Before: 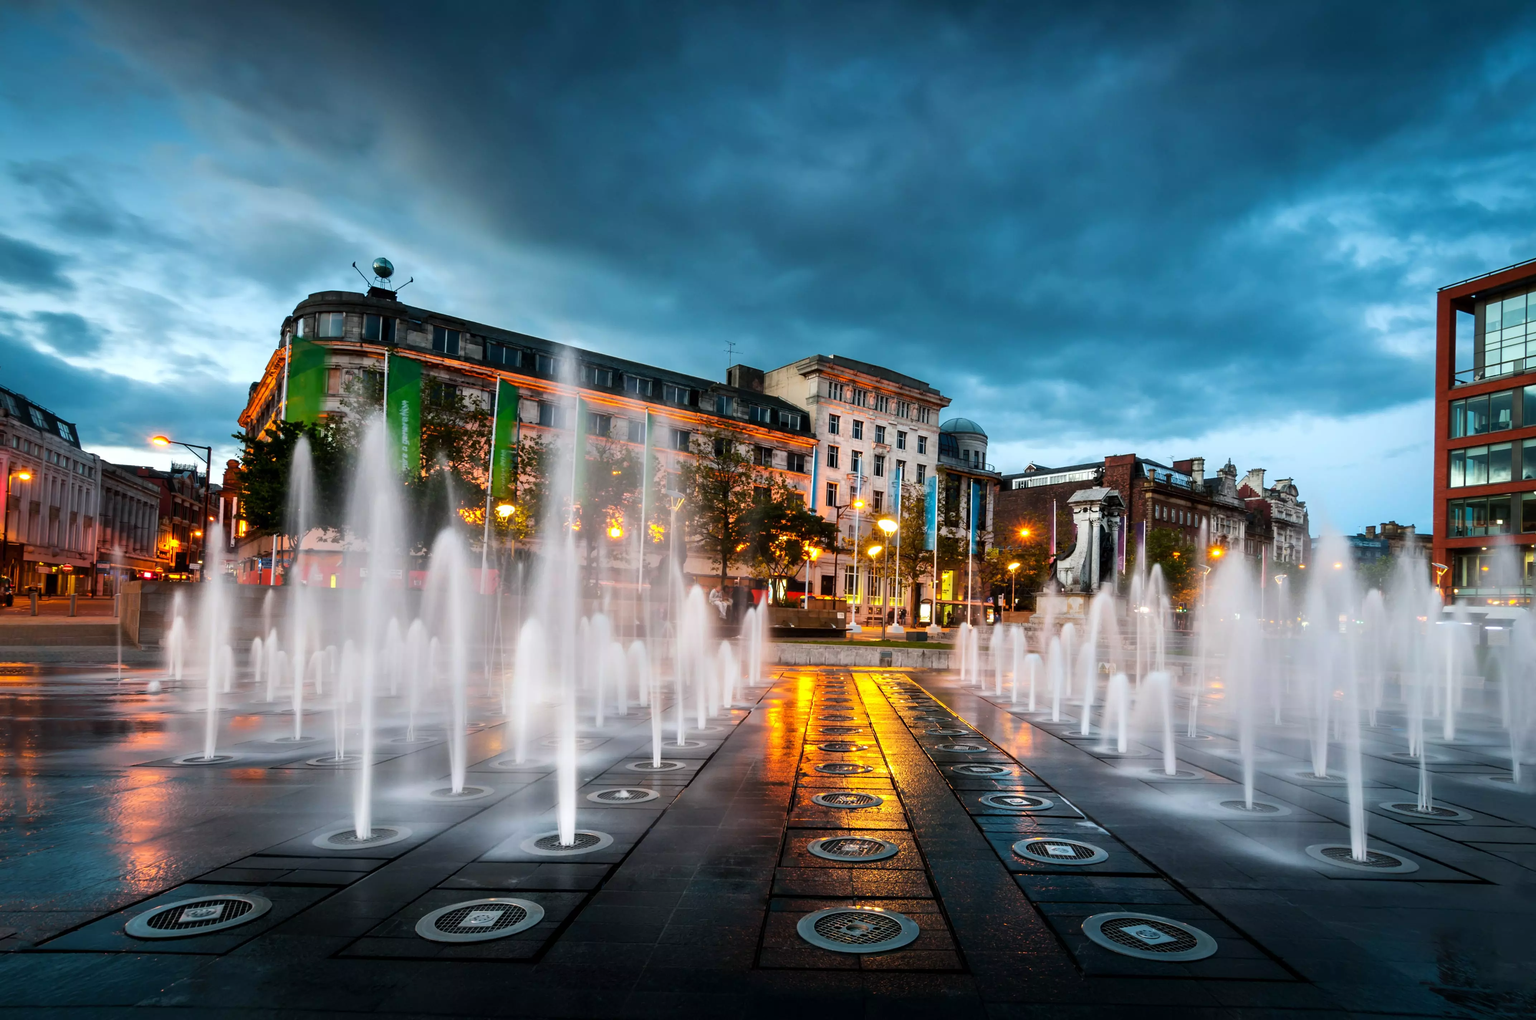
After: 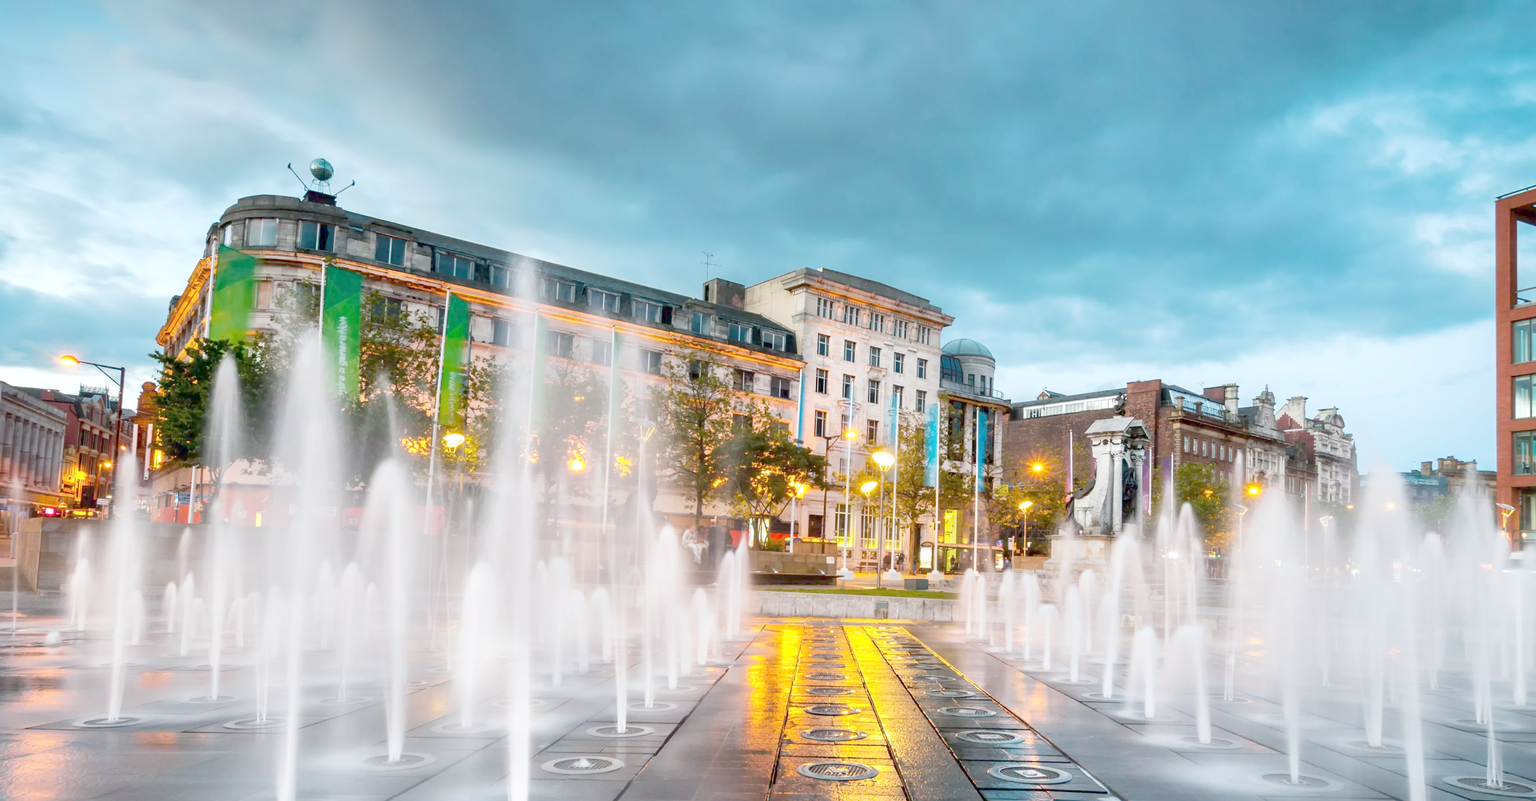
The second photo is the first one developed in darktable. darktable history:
rotate and perspective: rotation 0.226°, lens shift (vertical) -0.042, crop left 0.023, crop right 0.982, crop top 0.006, crop bottom 0.994
crop: left 5.596%, top 10.314%, right 3.534%, bottom 19.395%
